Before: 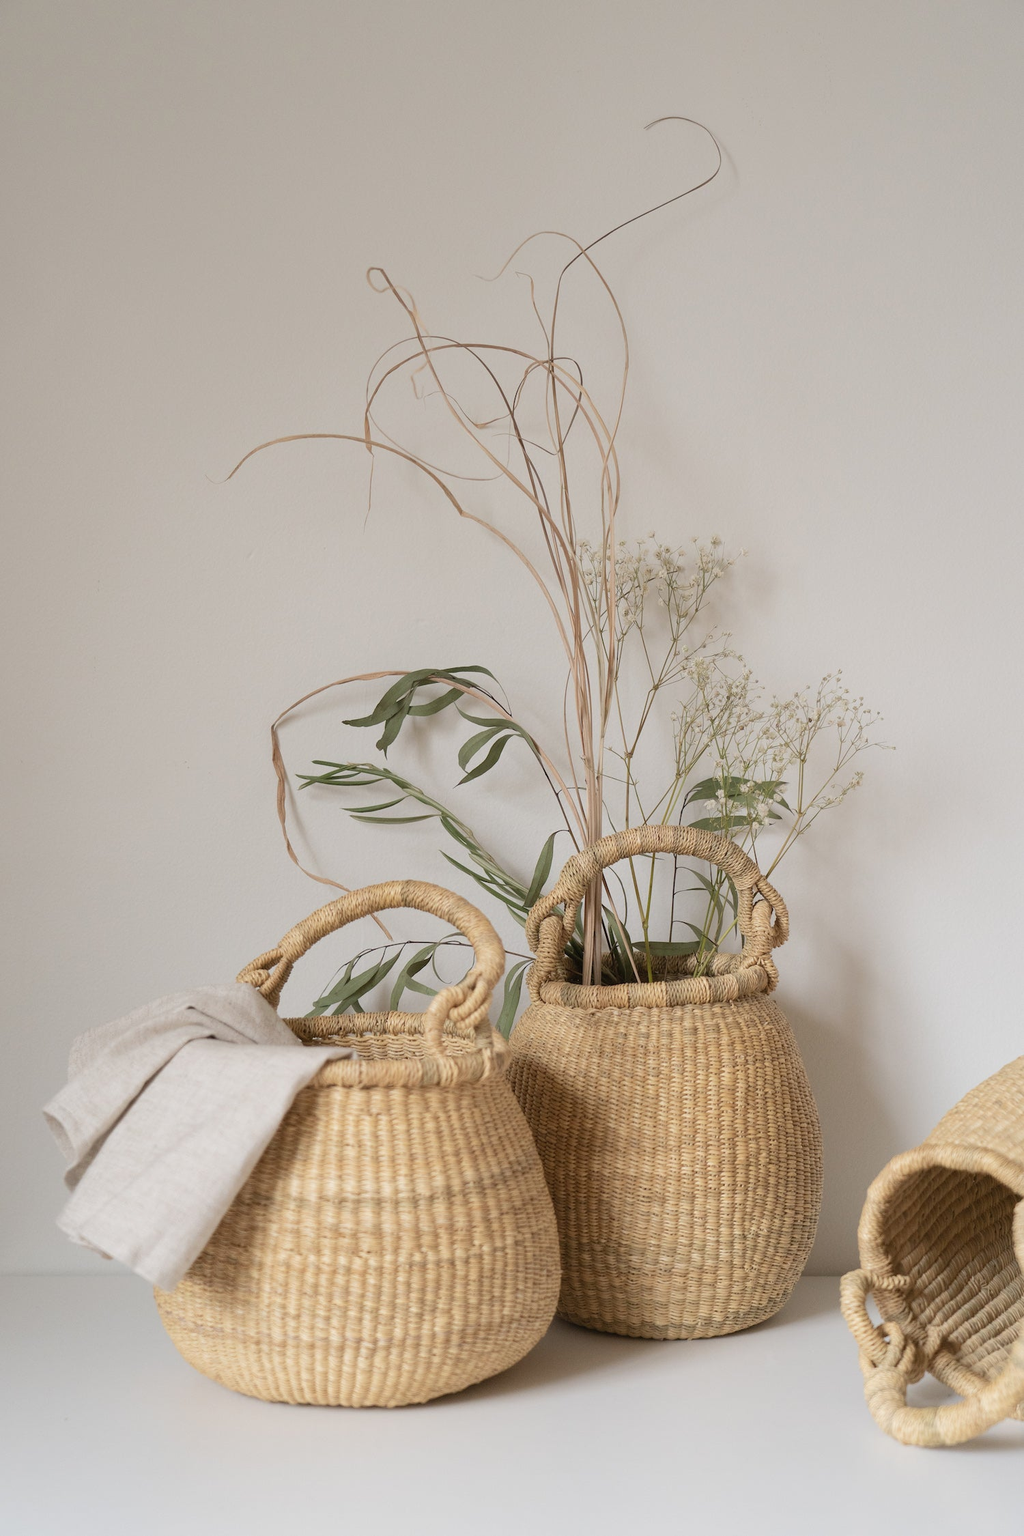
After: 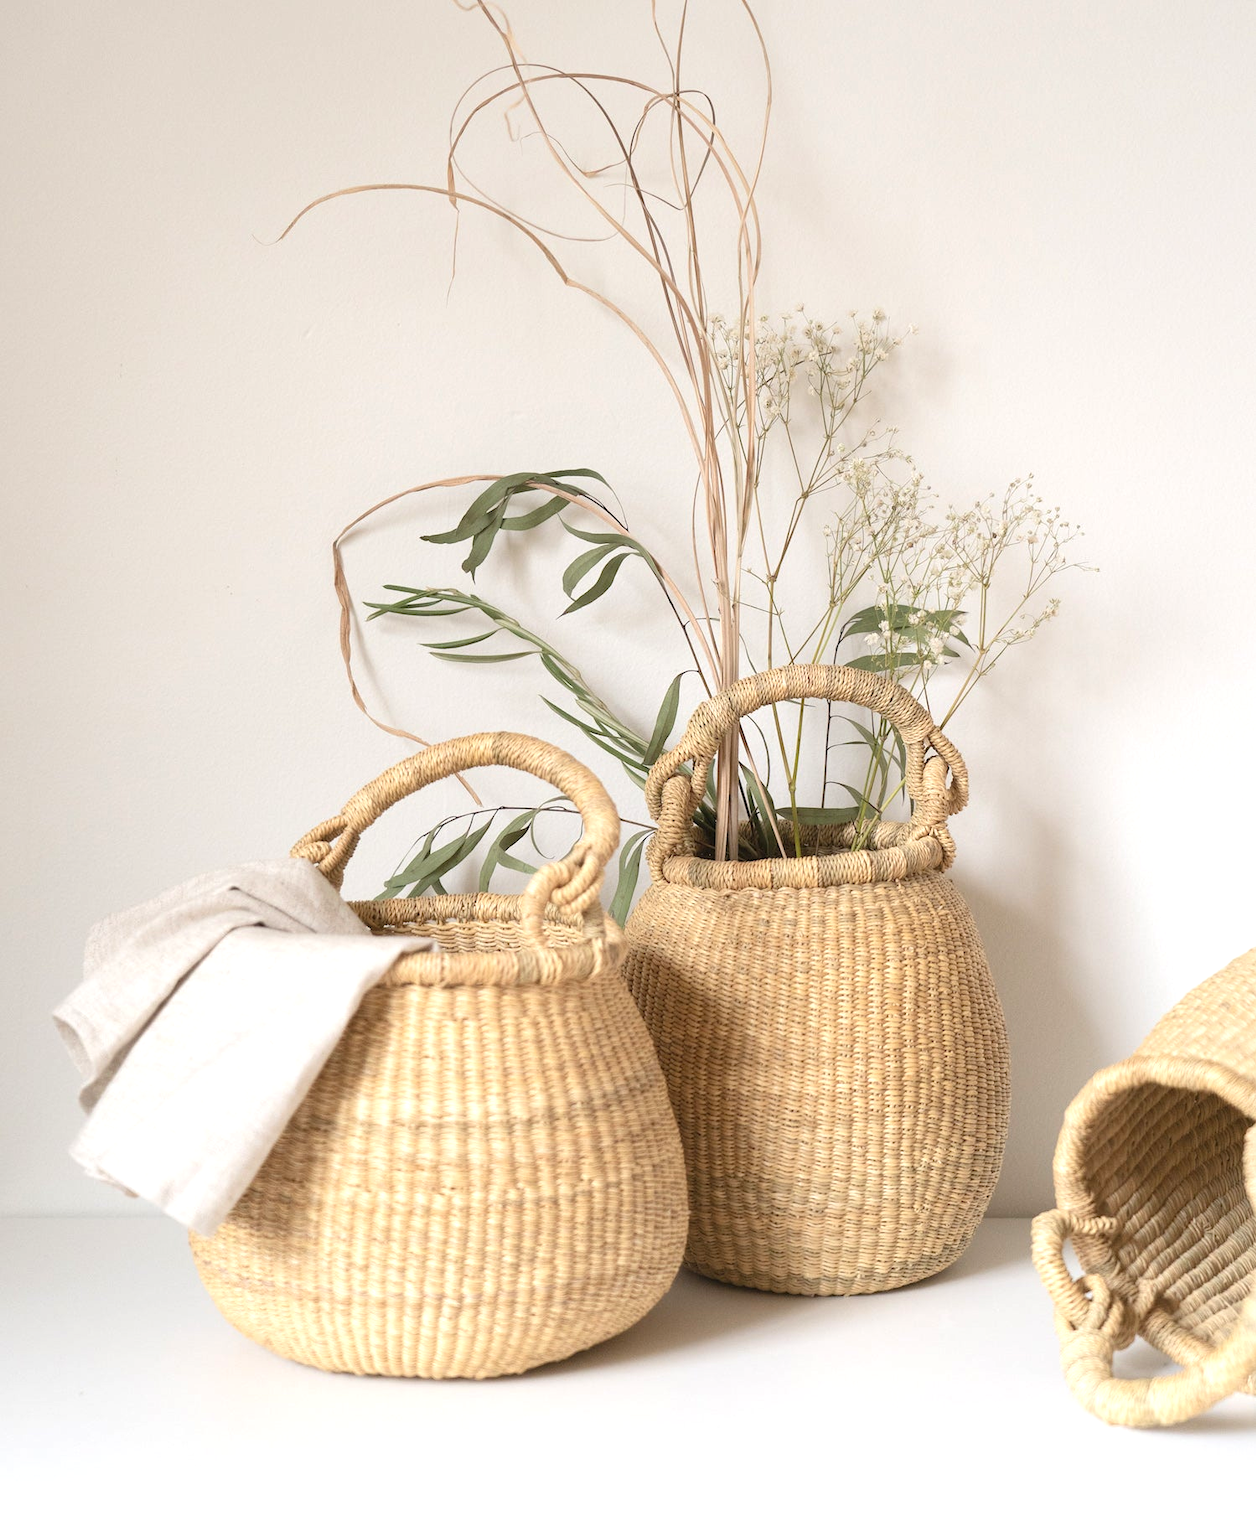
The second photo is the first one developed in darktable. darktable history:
crop and rotate: top 18.507%
exposure: black level correction 0, exposure 0.7 EV, compensate exposure bias true, compensate highlight preservation false
